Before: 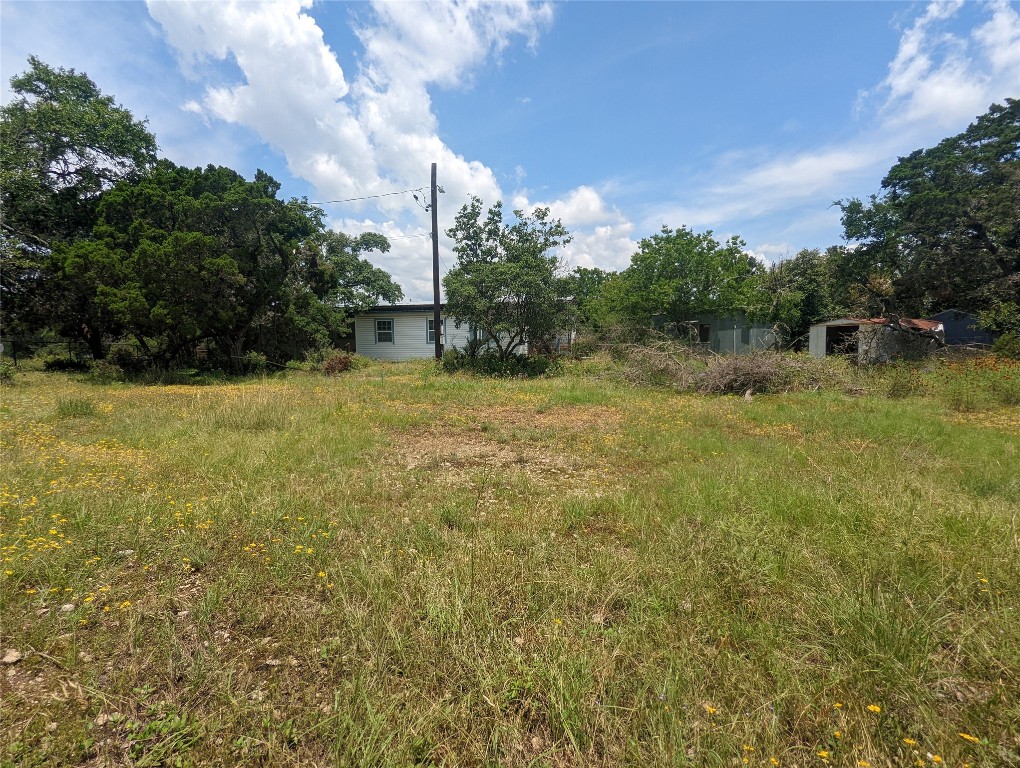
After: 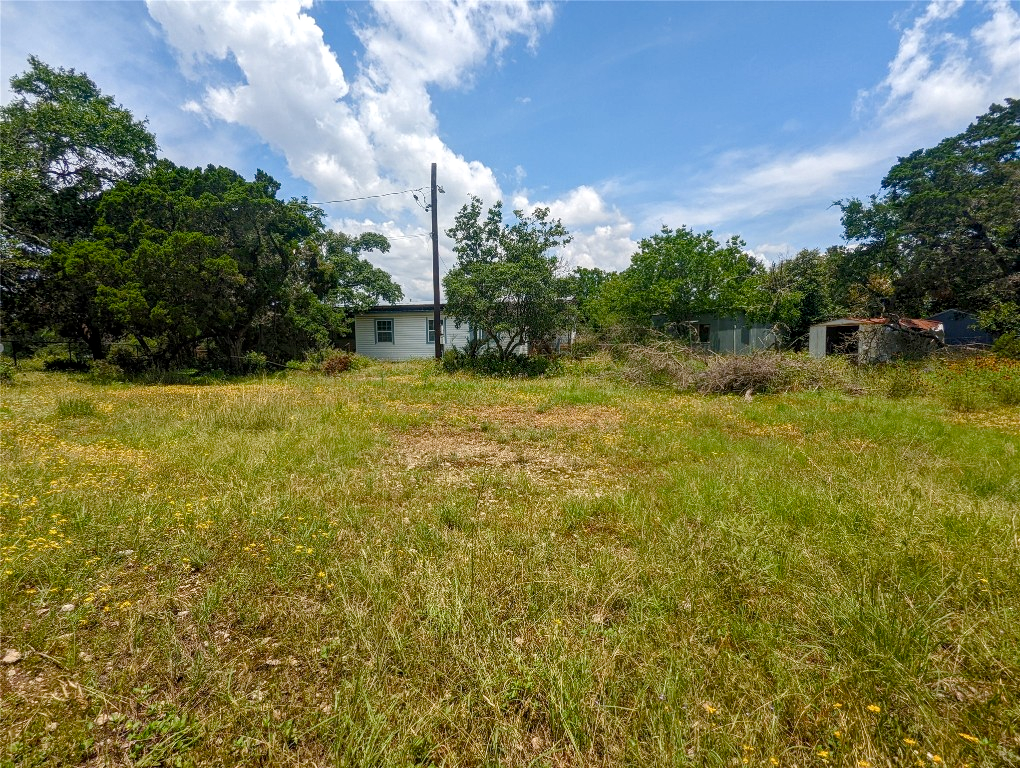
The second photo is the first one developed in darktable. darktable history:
color balance rgb: perceptual saturation grading › global saturation 20%, perceptual saturation grading › highlights -25%, perceptual saturation grading › shadows 50%
local contrast: on, module defaults
